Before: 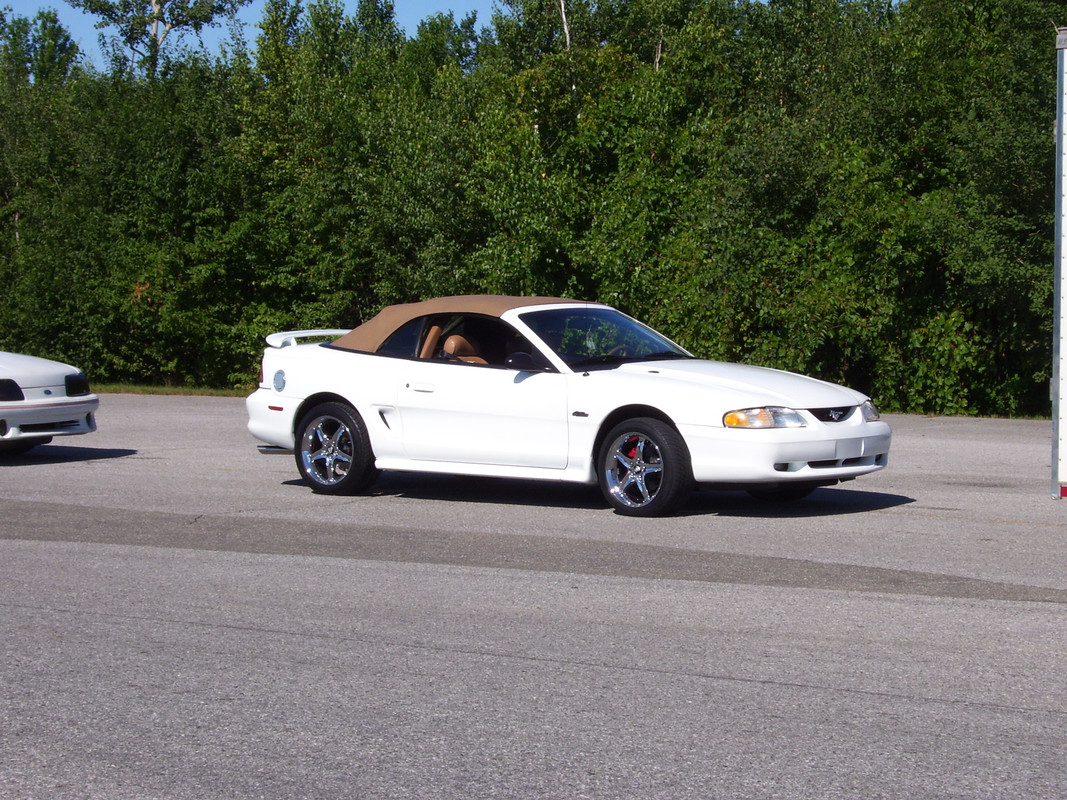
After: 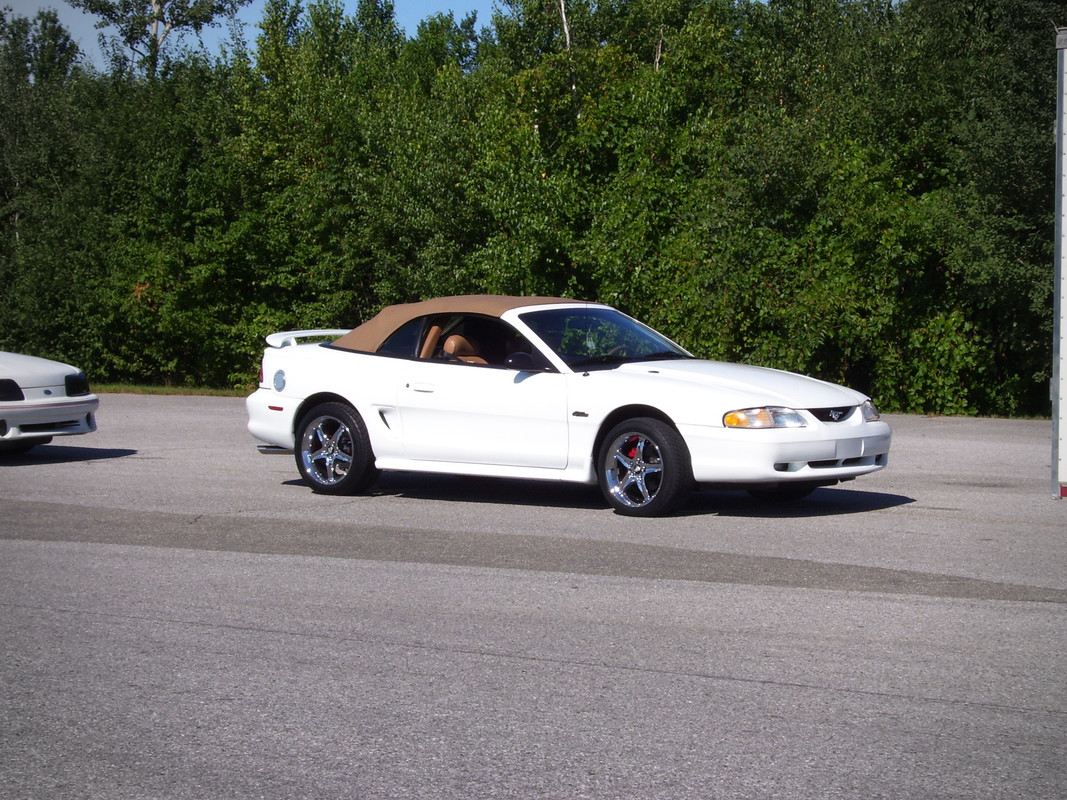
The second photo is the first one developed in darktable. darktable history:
vignetting: saturation -0.657
